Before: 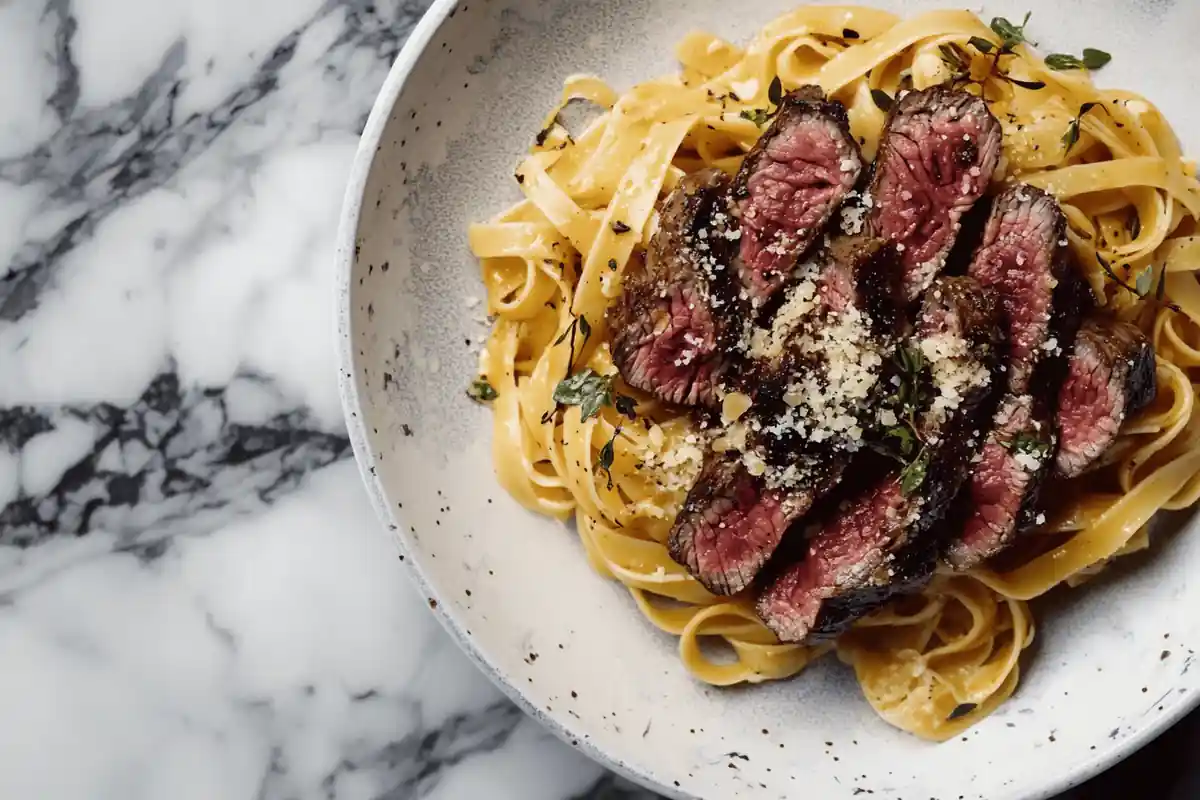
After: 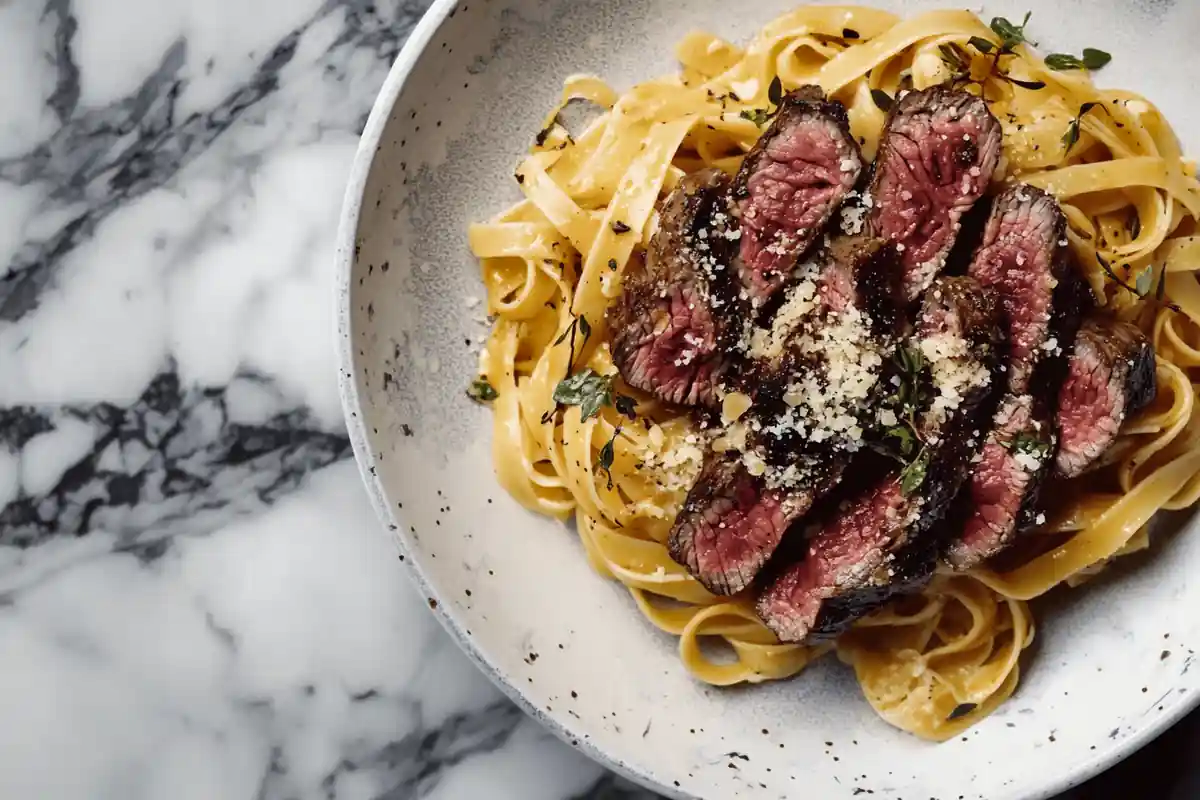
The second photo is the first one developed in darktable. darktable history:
levels: levels [0, 0.492, 0.984]
shadows and highlights: low approximation 0.01, soften with gaussian
